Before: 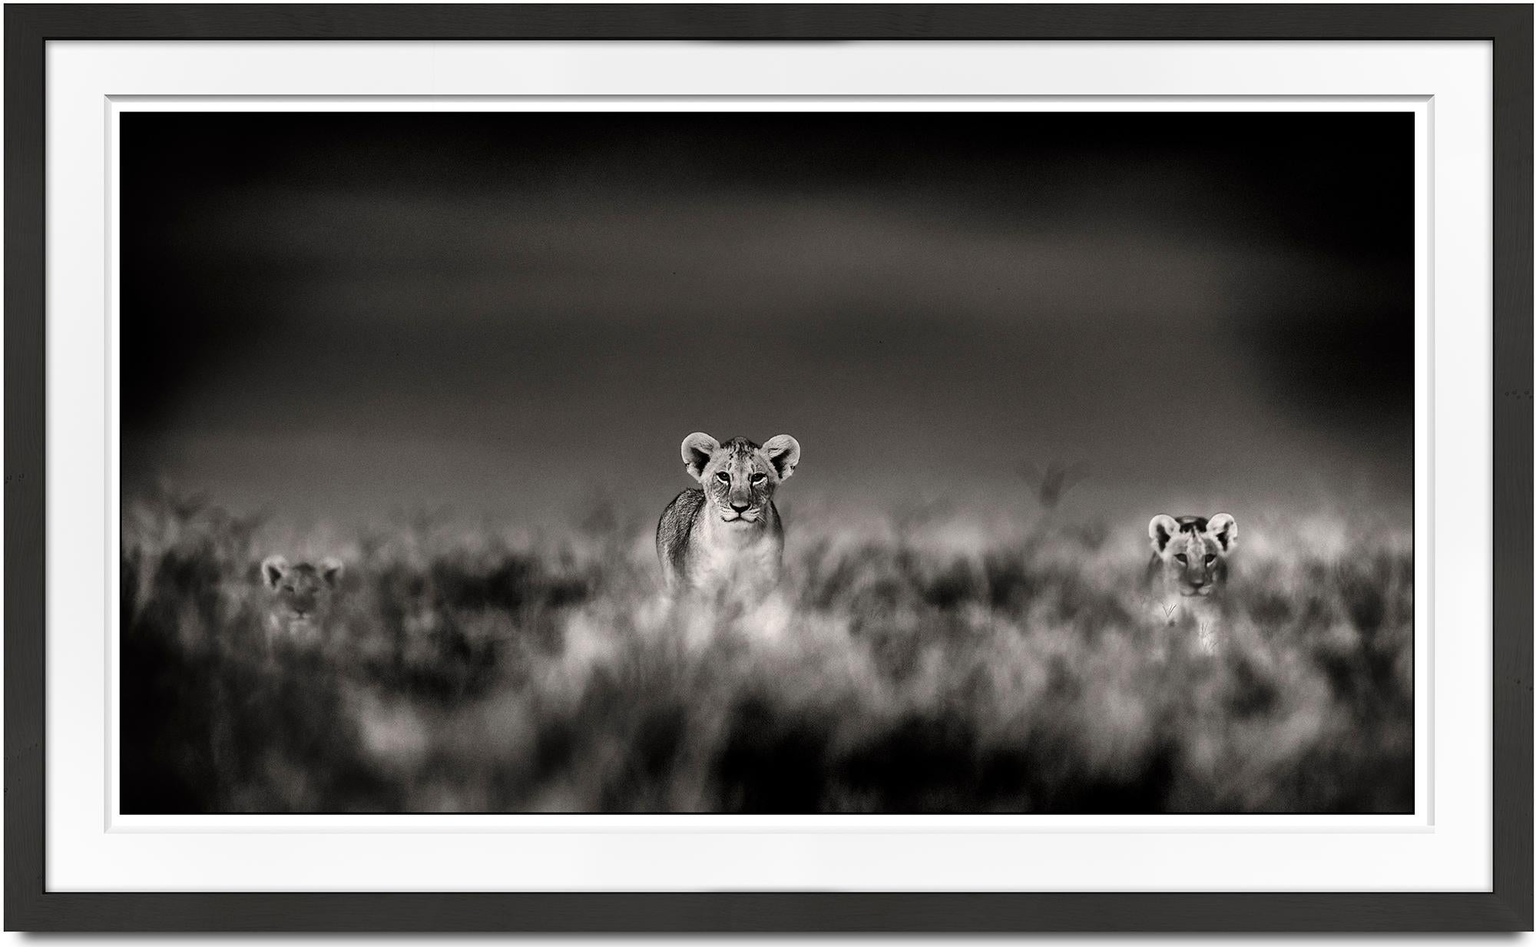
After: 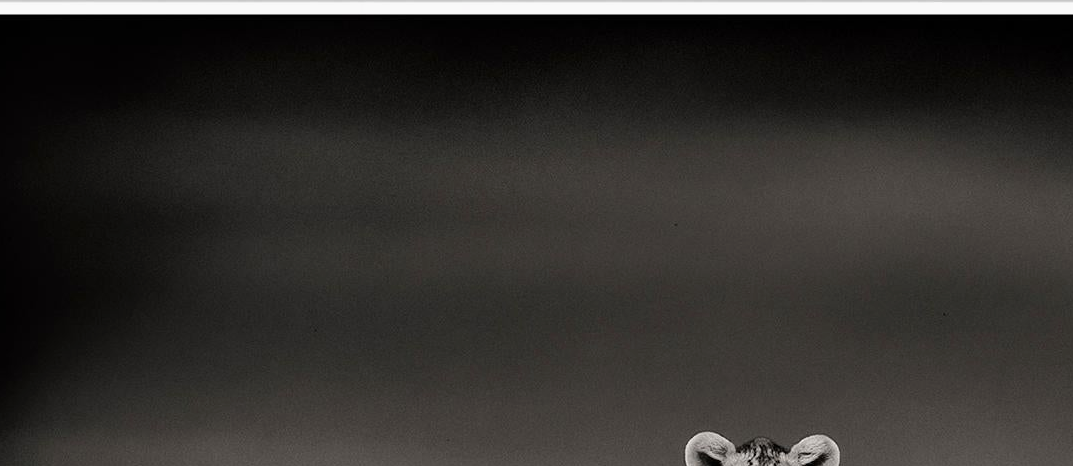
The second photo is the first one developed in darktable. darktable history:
exposure: exposure -0.072 EV, compensate highlight preservation false
crop: left 10.121%, top 10.631%, right 36.218%, bottom 51.526%
